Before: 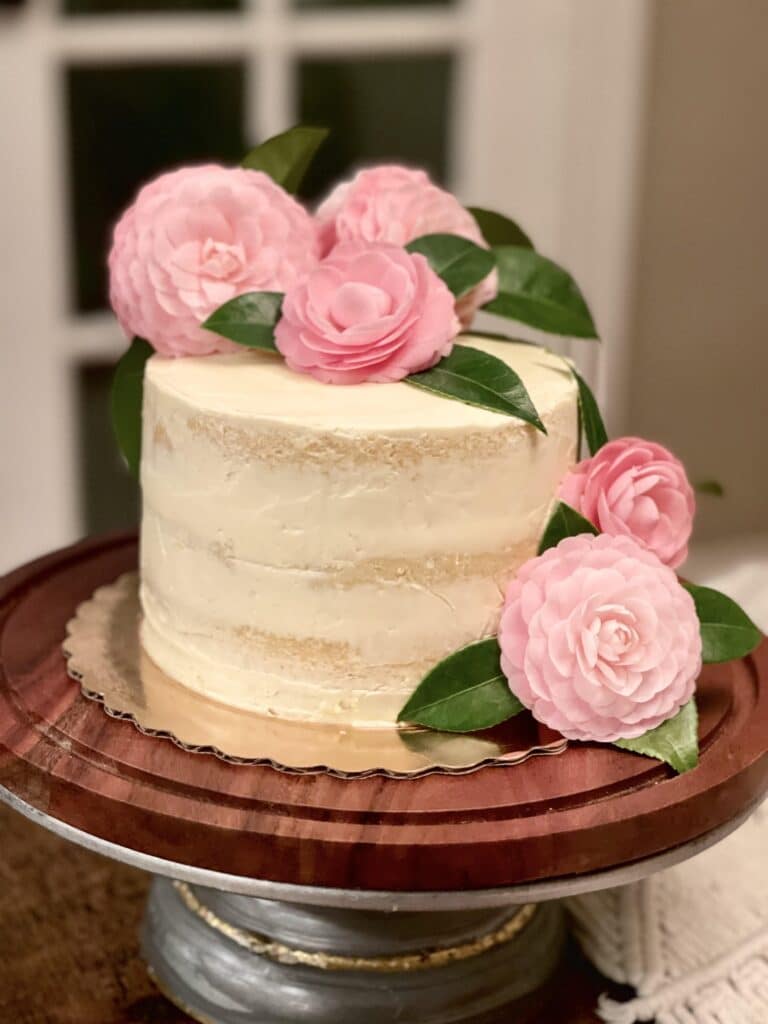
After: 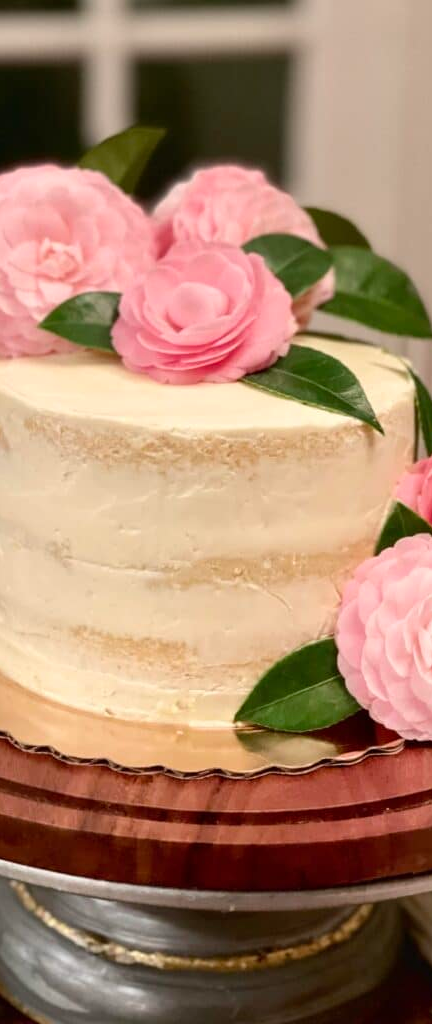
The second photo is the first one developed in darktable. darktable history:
crop: left 21.304%, right 22.353%
